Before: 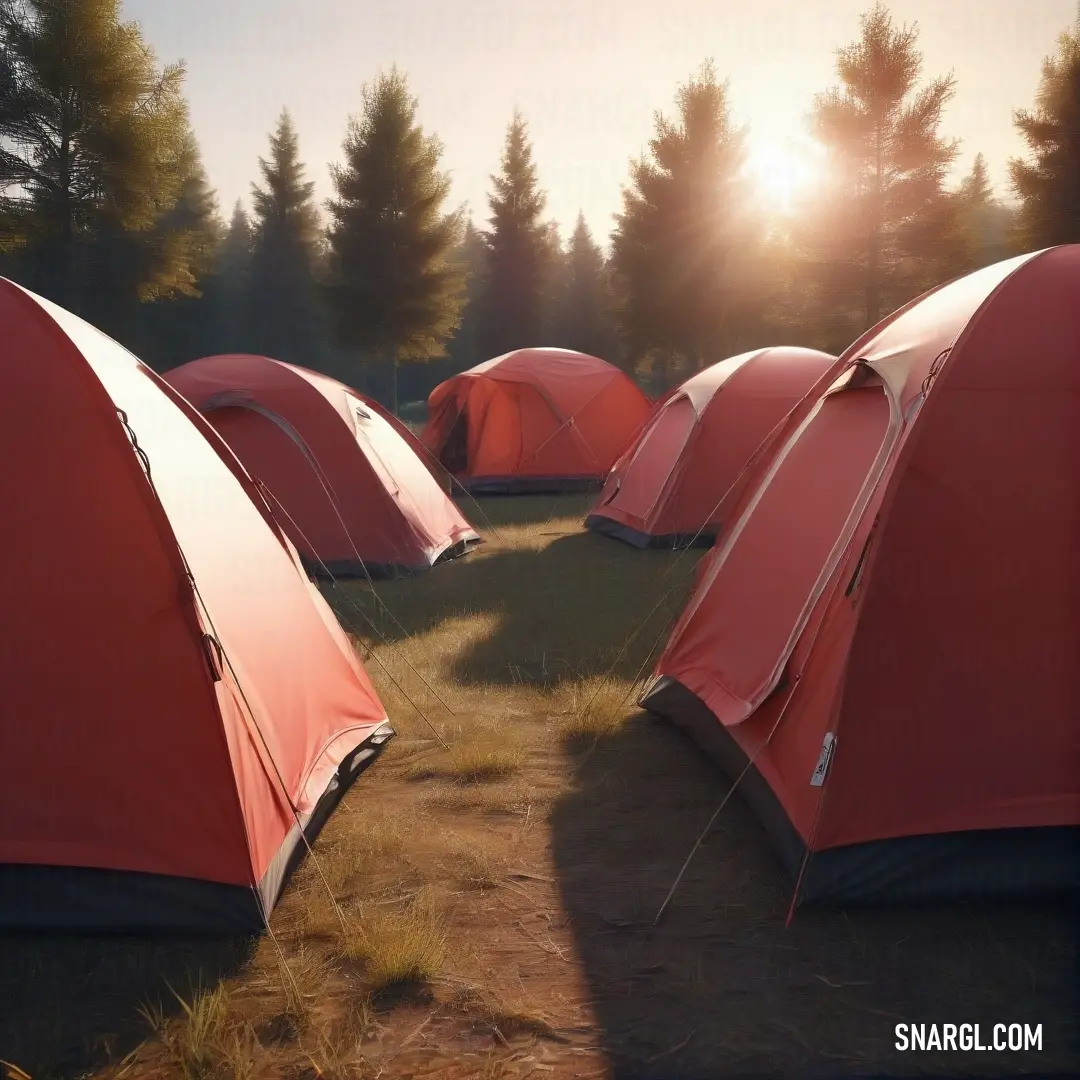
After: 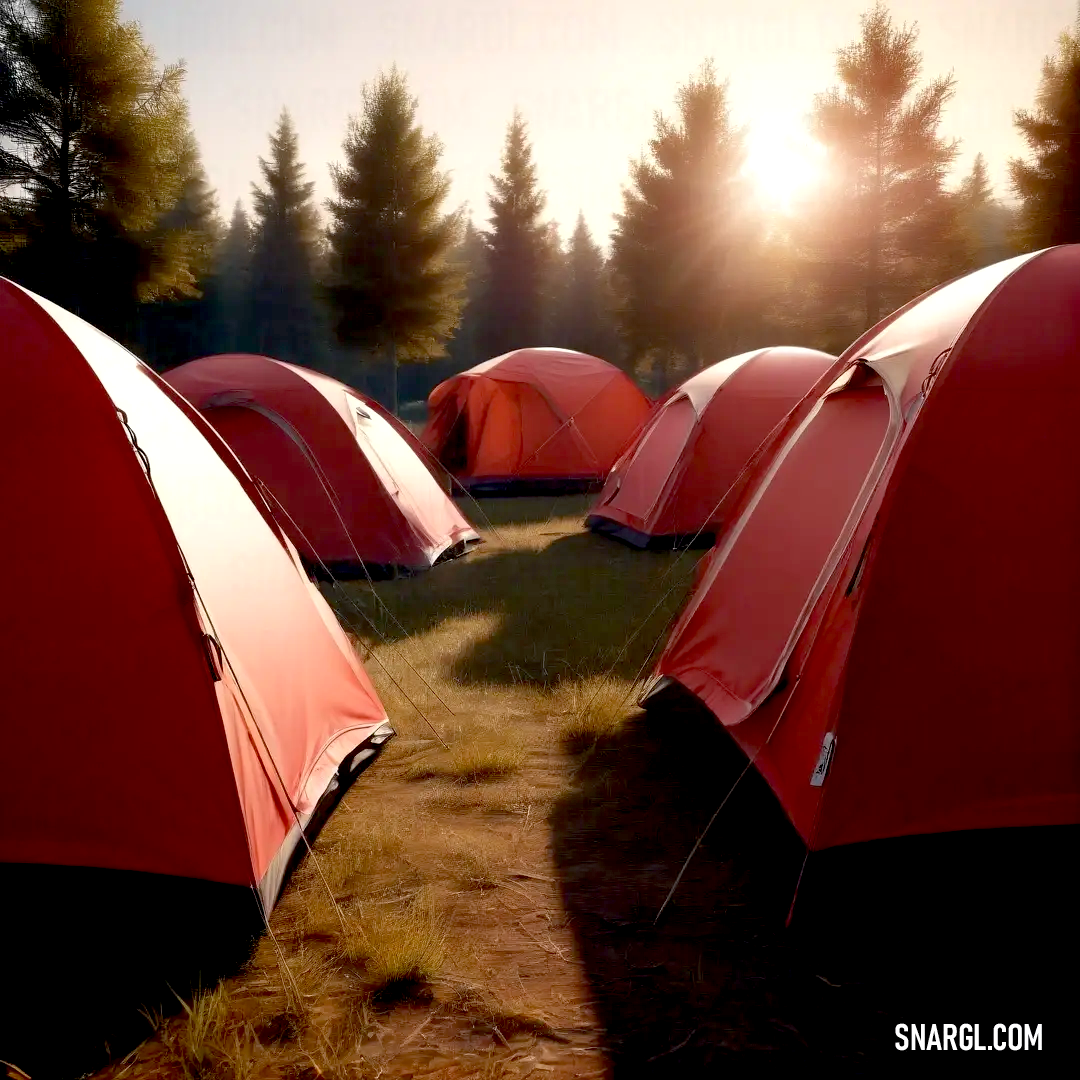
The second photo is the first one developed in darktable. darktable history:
exposure: black level correction 0.026, exposure 0.181 EV, compensate highlight preservation false
